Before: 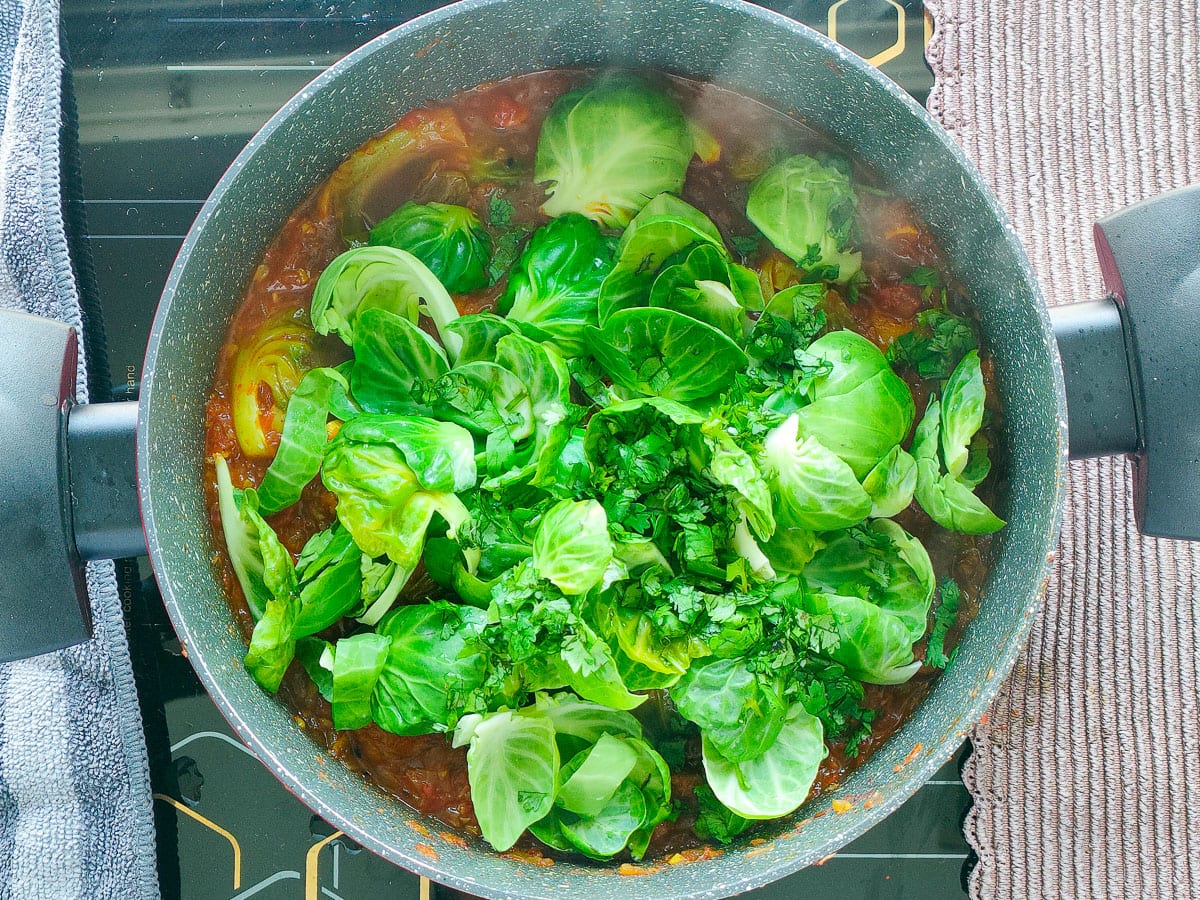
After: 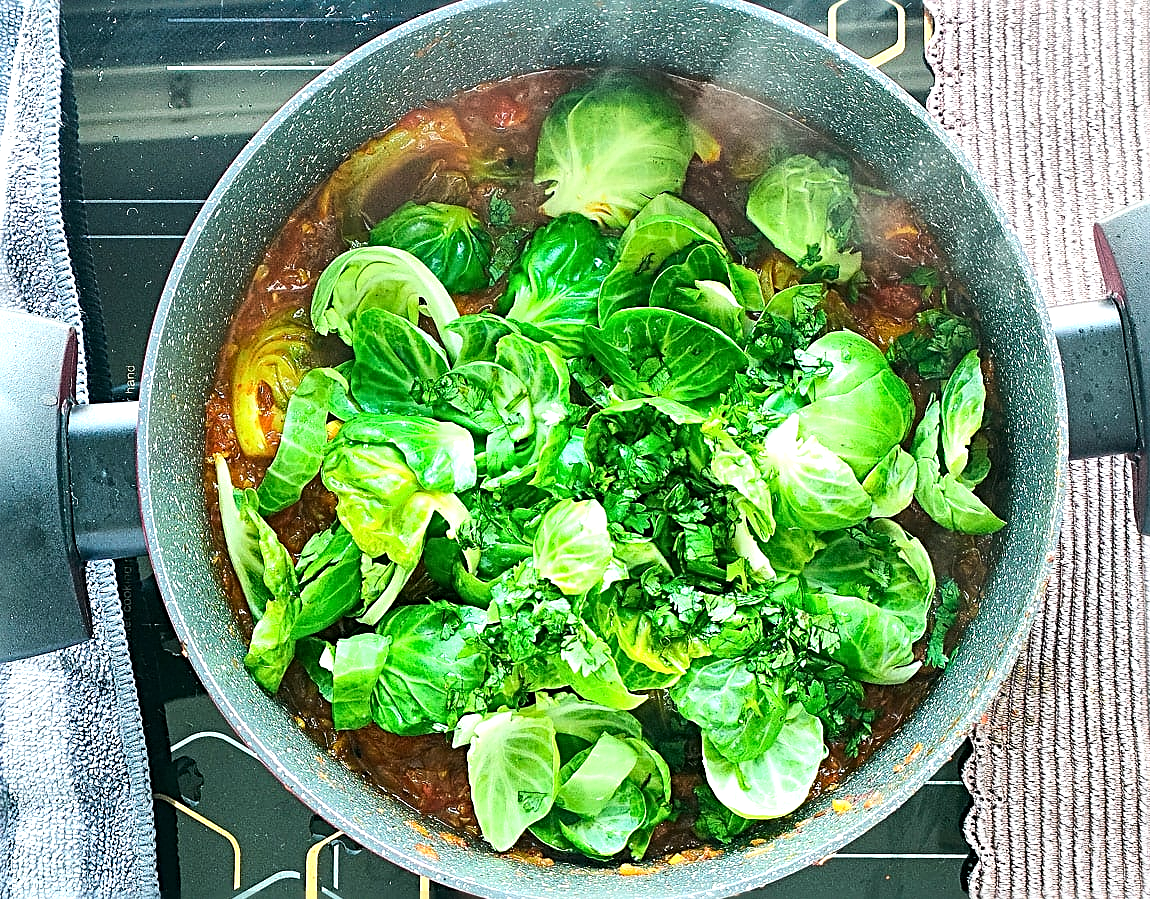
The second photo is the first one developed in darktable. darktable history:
sharpen: radius 3.025, amount 0.757
tone equalizer: -8 EV -0.75 EV, -7 EV -0.7 EV, -6 EV -0.6 EV, -5 EV -0.4 EV, -3 EV 0.4 EV, -2 EV 0.6 EV, -1 EV 0.7 EV, +0 EV 0.75 EV, edges refinement/feathering 500, mask exposure compensation -1.57 EV, preserve details no
crop: right 4.126%, bottom 0.031%
